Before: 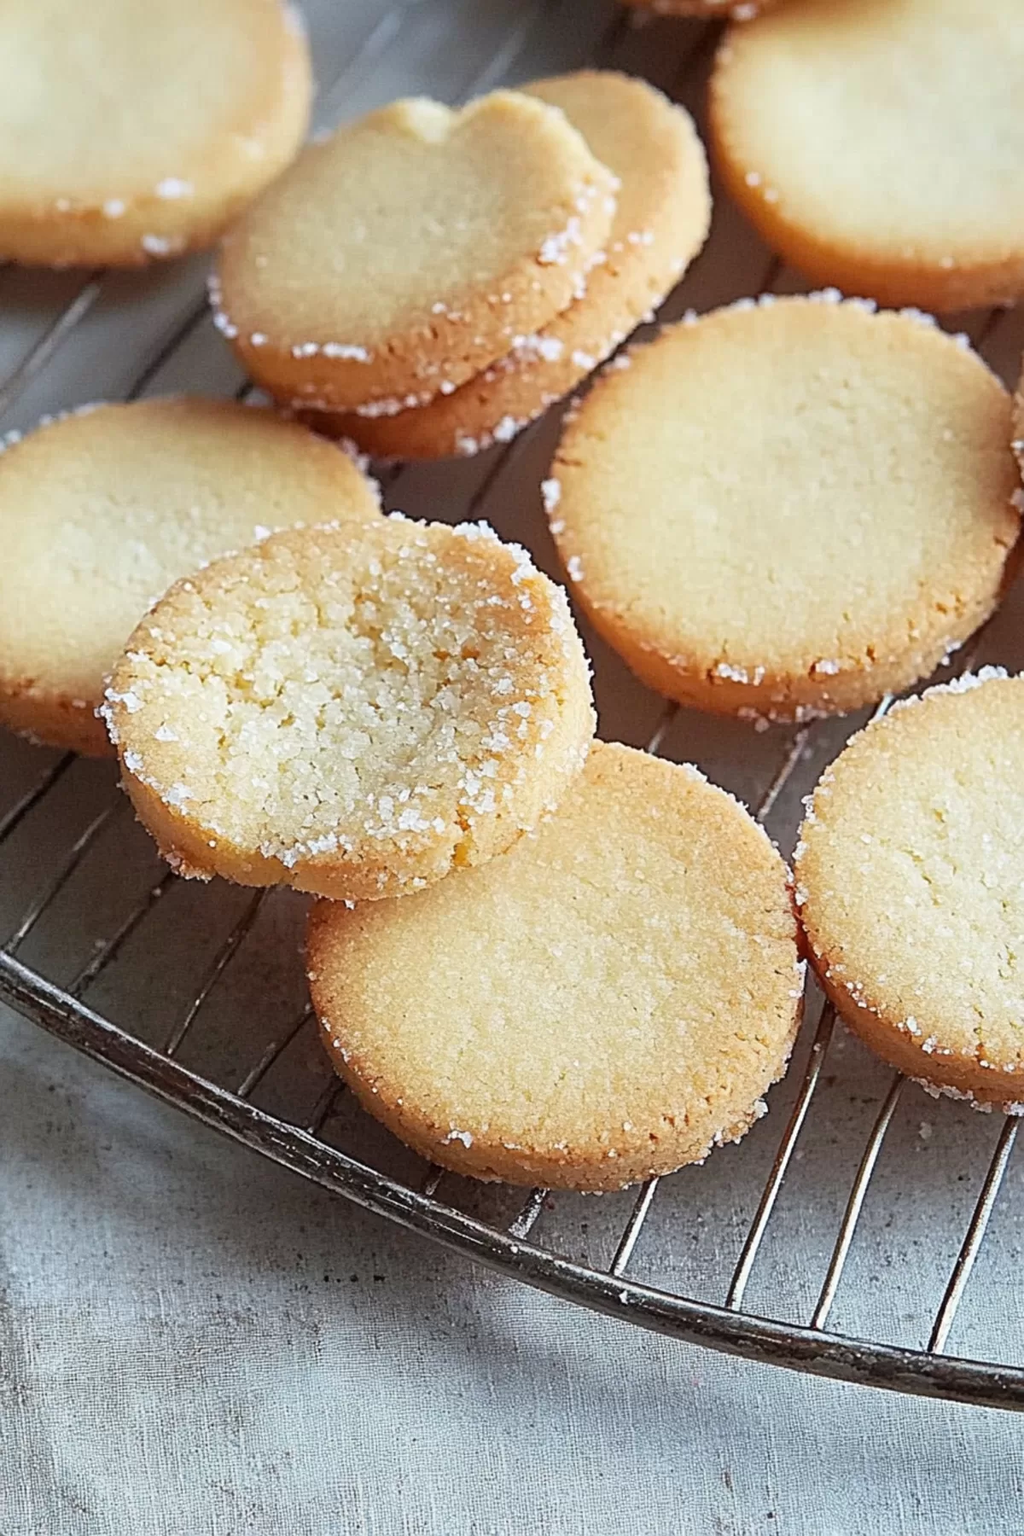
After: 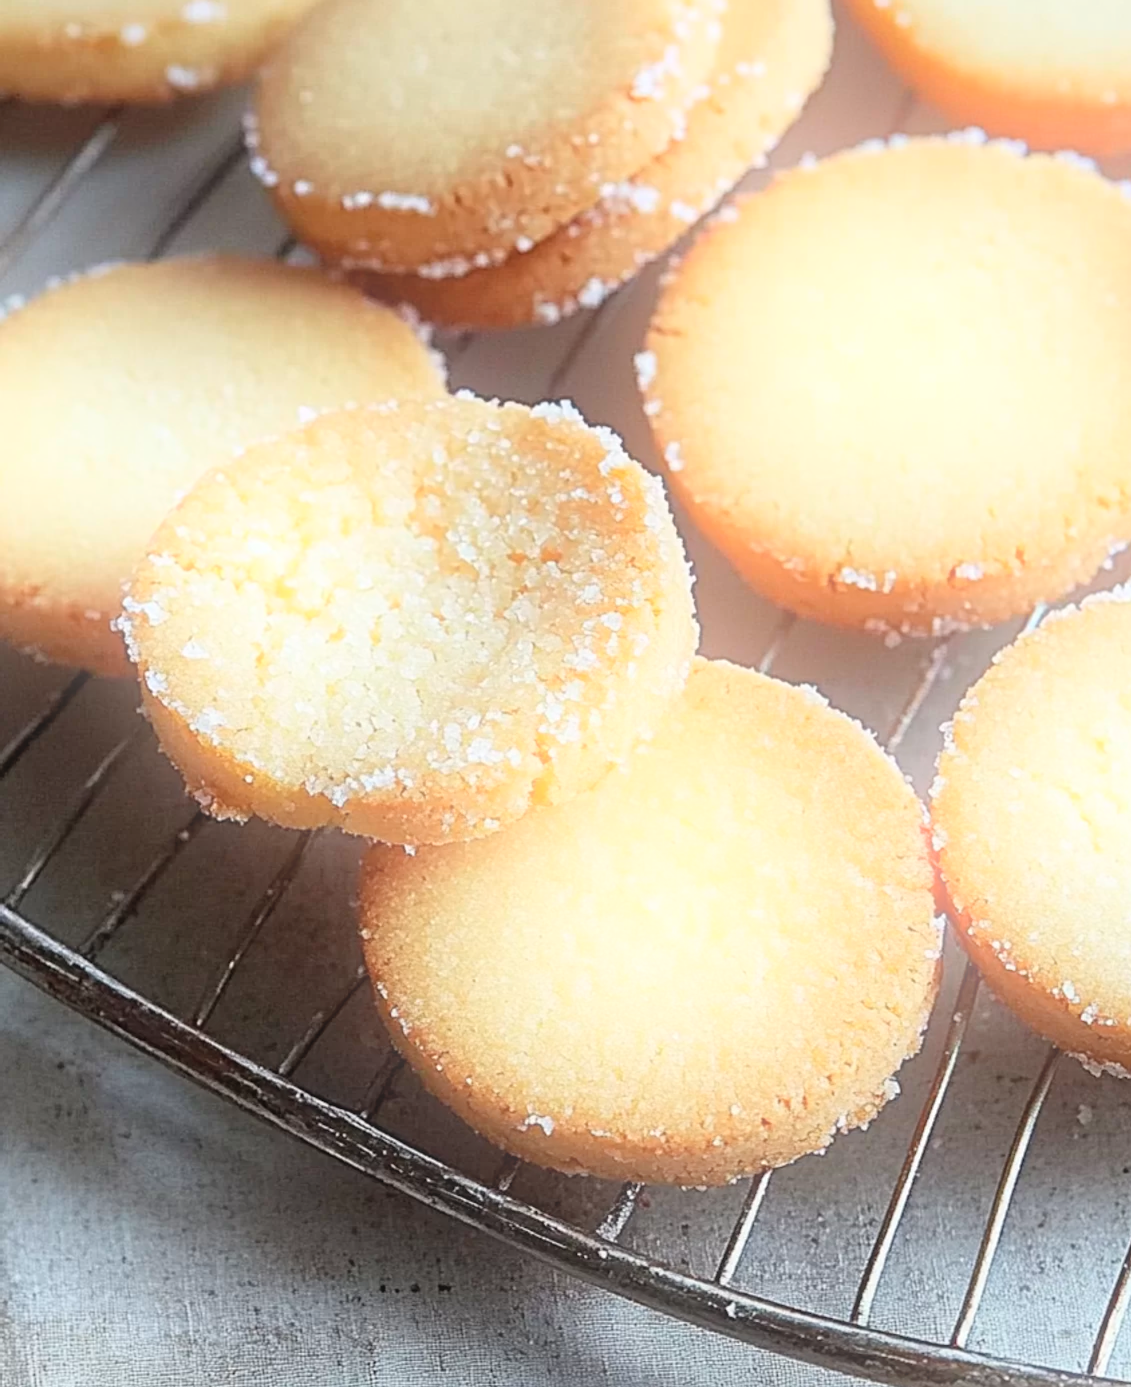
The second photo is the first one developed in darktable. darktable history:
crop and rotate: angle 0.03°, top 11.643%, right 5.651%, bottom 11.189%
bloom: on, module defaults
